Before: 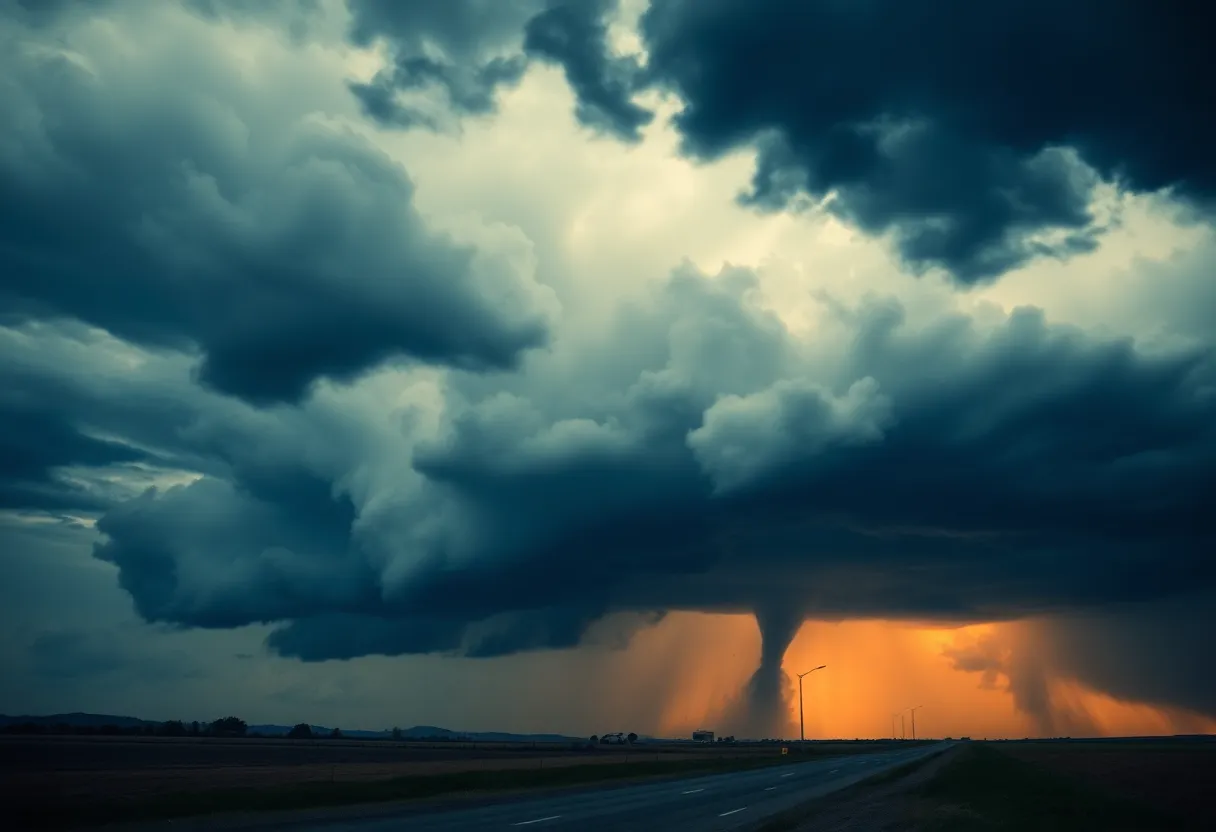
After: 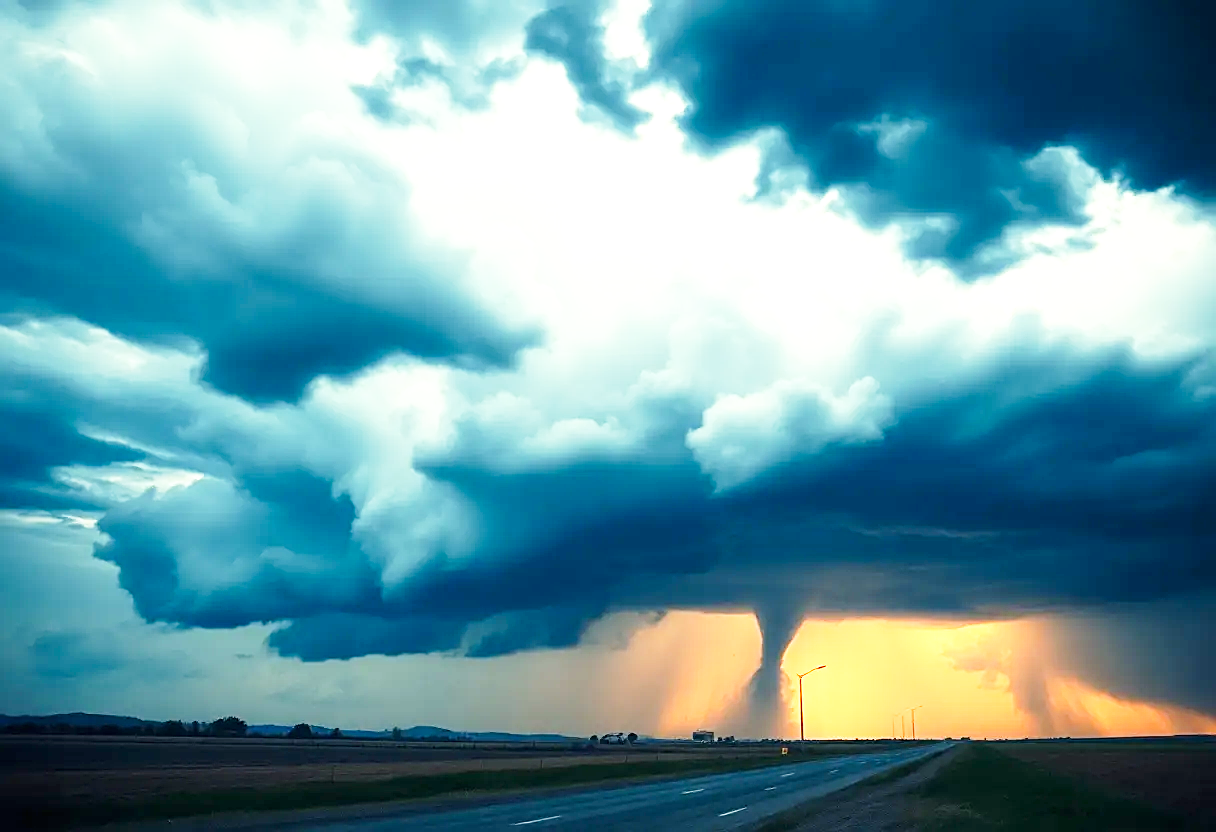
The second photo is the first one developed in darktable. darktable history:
base curve: curves: ch0 [(0, 0) (0.005, 0.002) (0.15, 0.3) (0.4, 0.7) (0.75, 0.95) (1, 1)], preserve colors none
exposure: black level correction 0, exposure 1.2 EV, compensate highlight preservation false
sharpen: on, module defaults
